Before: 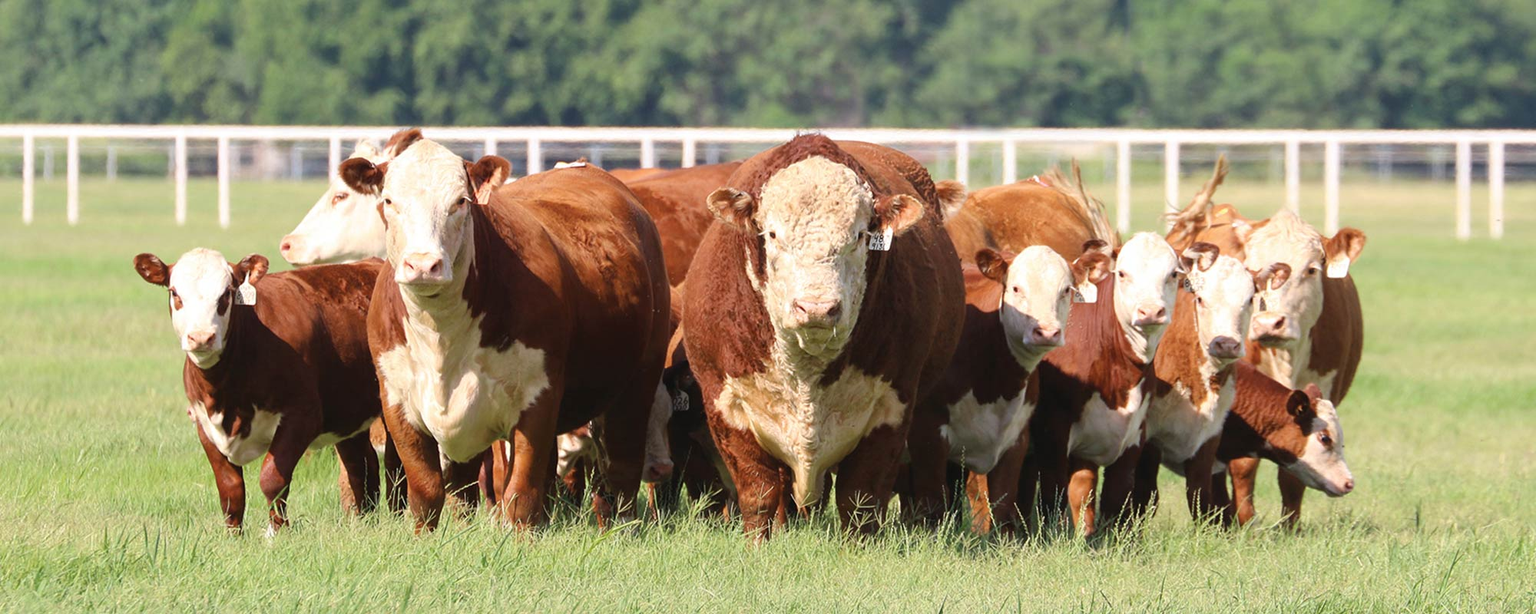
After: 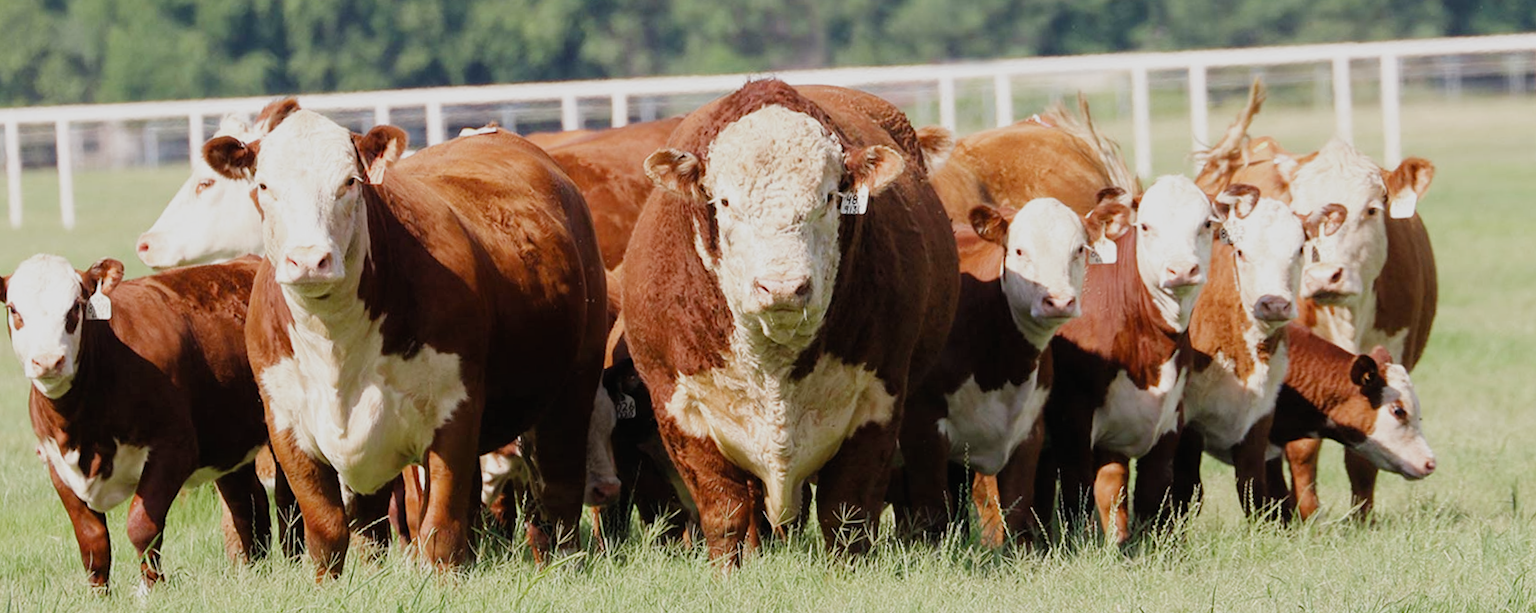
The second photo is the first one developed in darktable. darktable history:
crop and rotate: angle 3.03°, left 5.518%, top 5.708%
filmic rgb: black relative exposure -8.02 EV, white relative exposure 3.82 EV, hardness 4.38, preserve chrominance no, color science v5 (2021)
